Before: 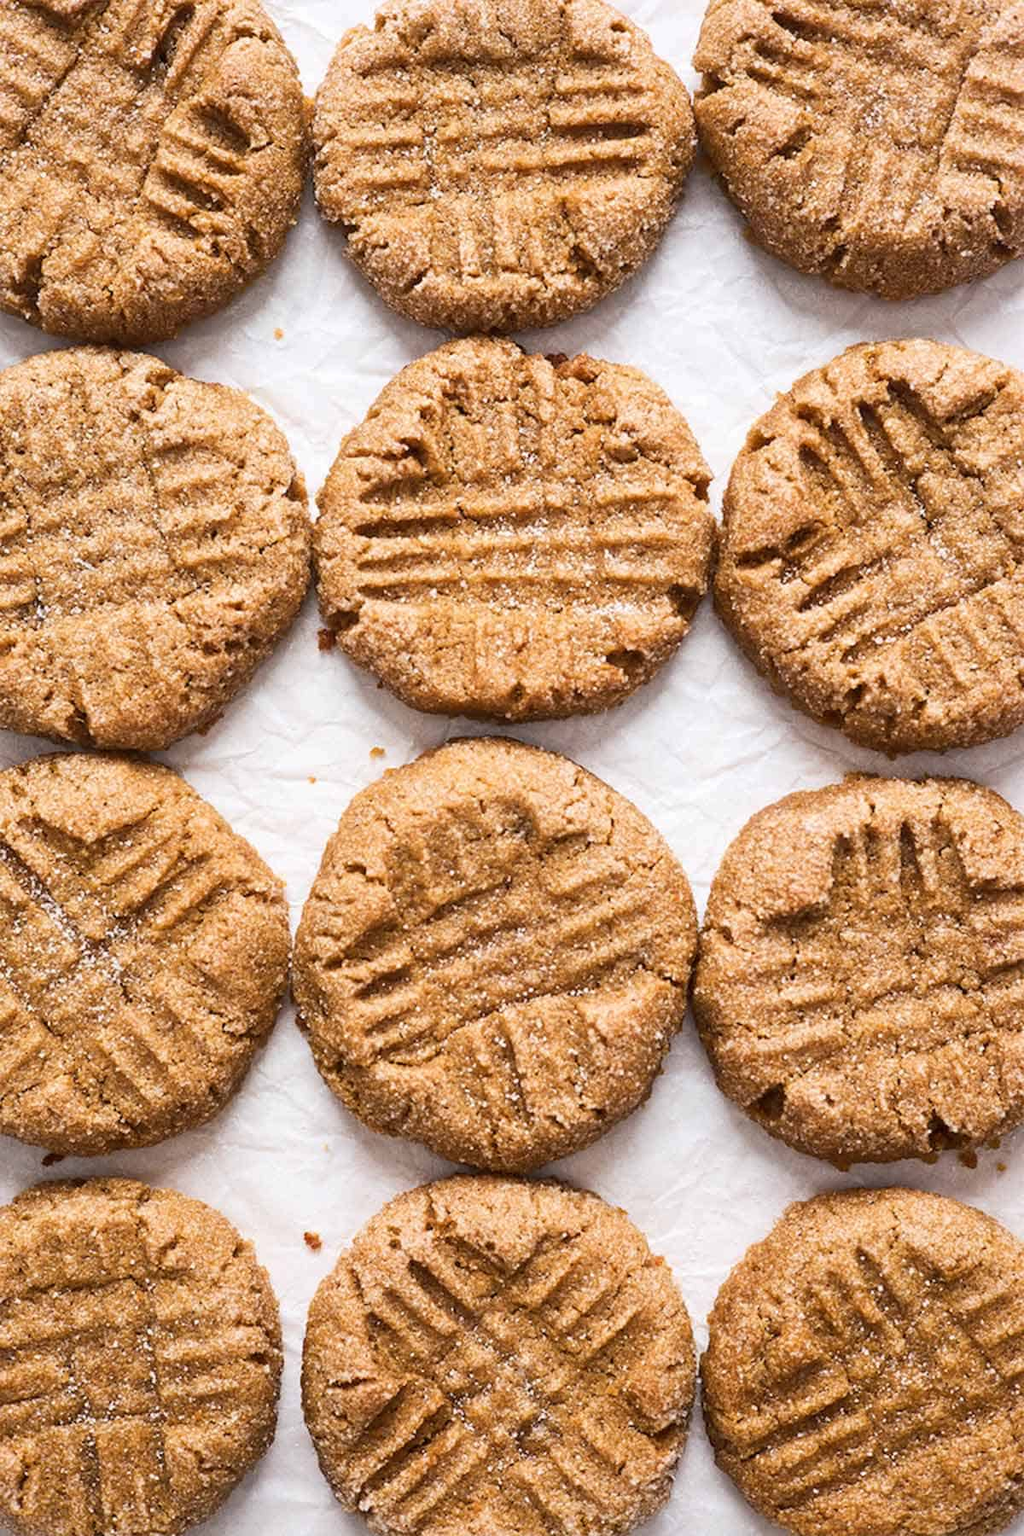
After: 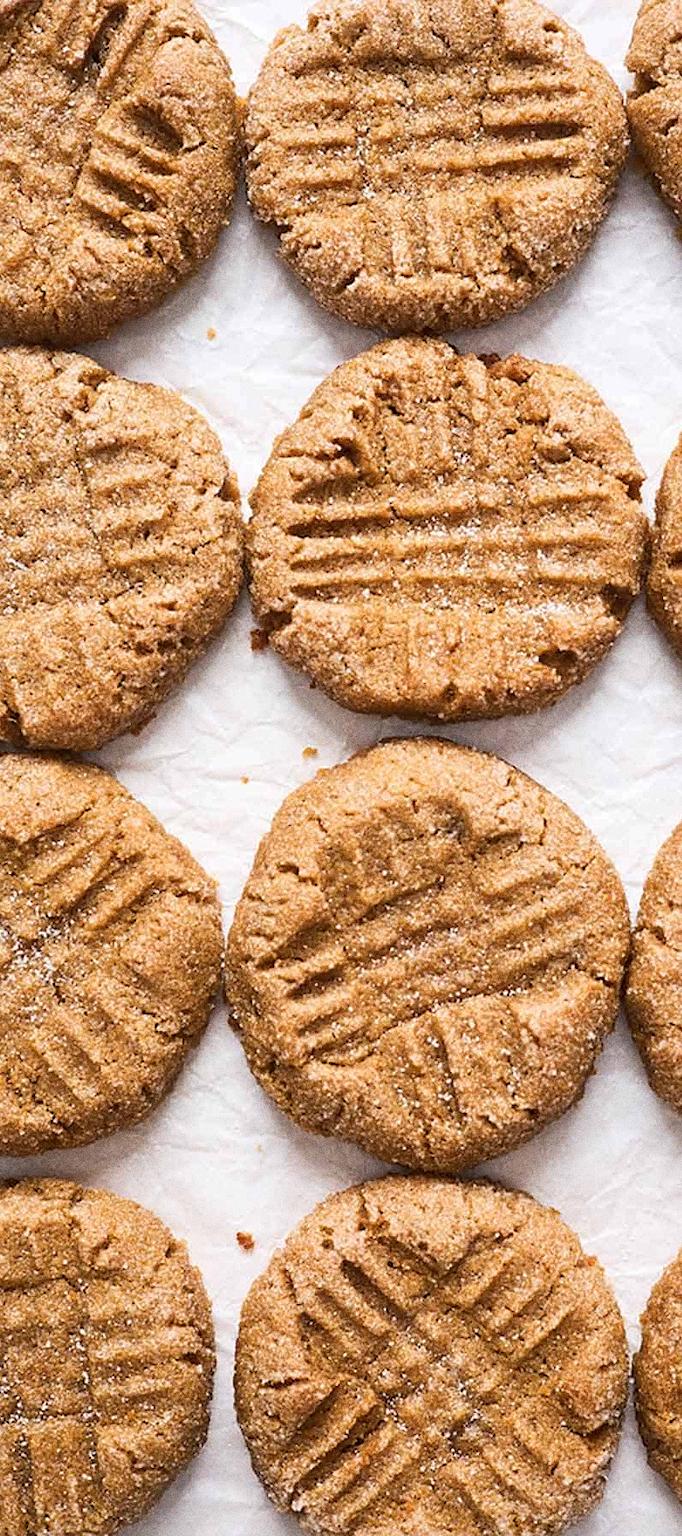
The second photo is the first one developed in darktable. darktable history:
grain: coarseness 0.09 ISO, strength 40%
sharpen: amount 0.2
crop and rotate: left 6.617%, right 26.717%
